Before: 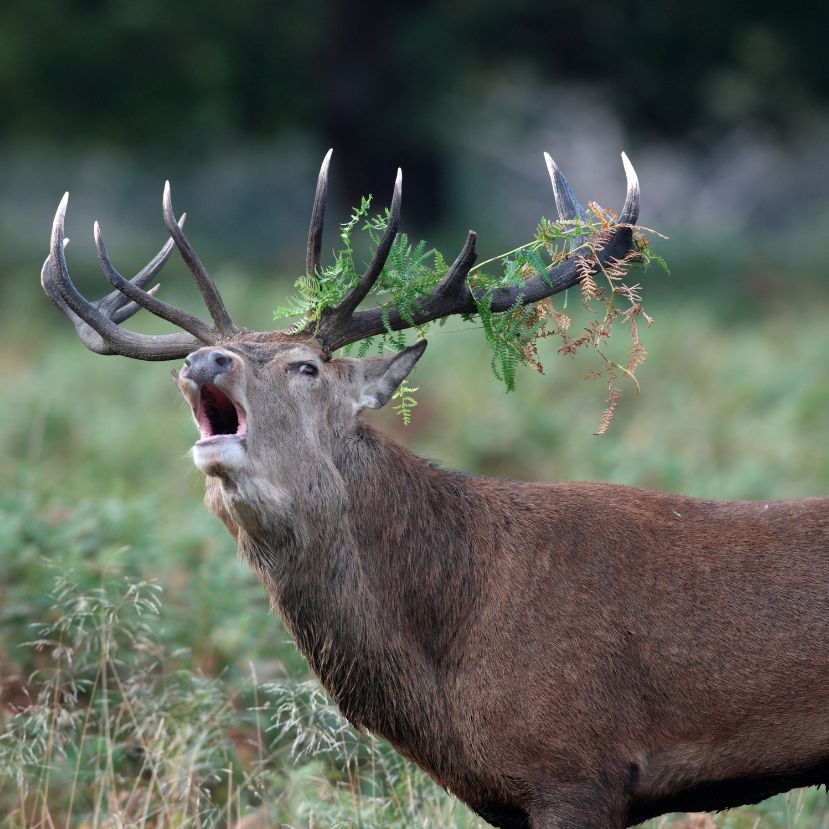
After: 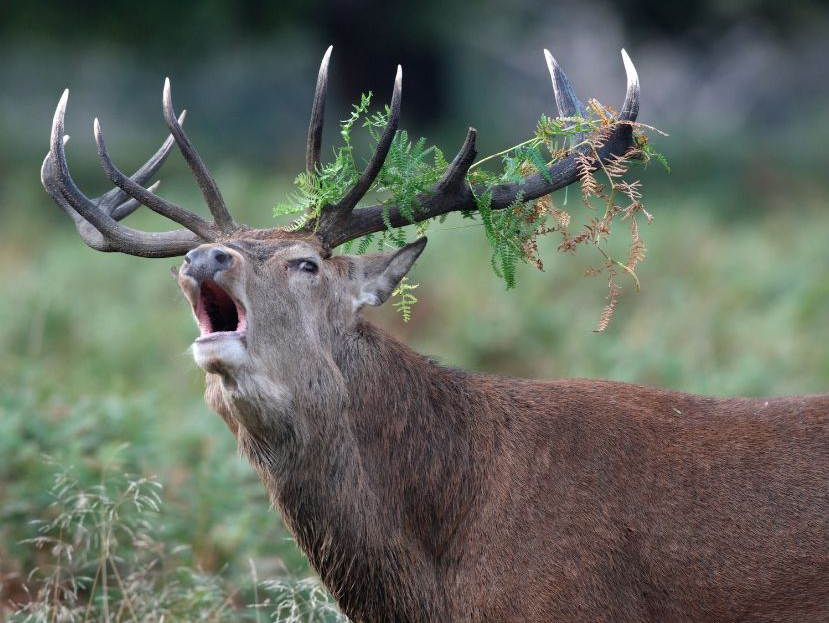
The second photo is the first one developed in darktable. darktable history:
crop and rotate: top 12.449%, bottom 12.327%
